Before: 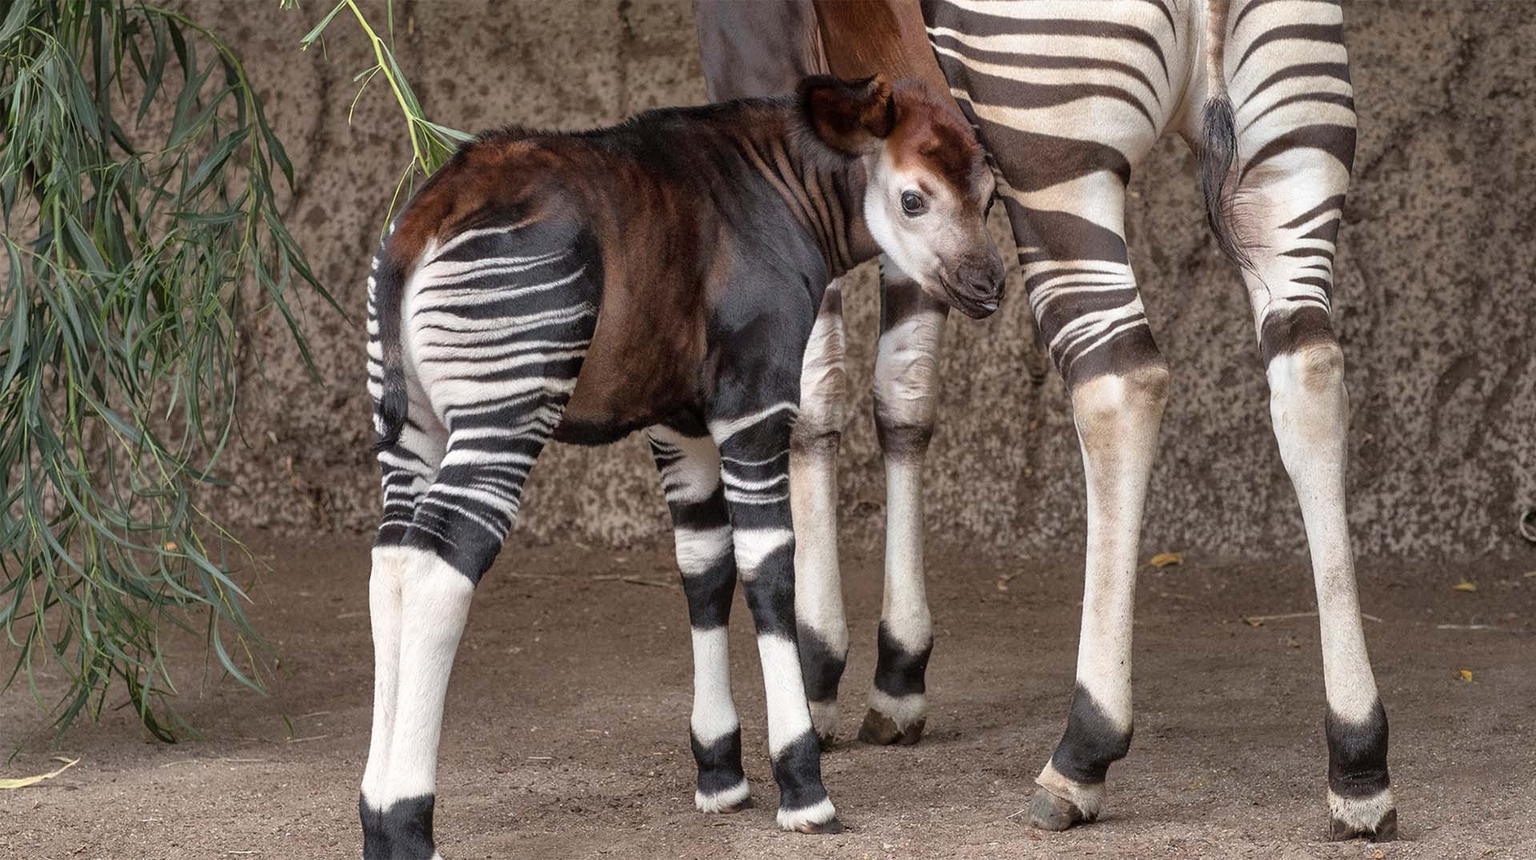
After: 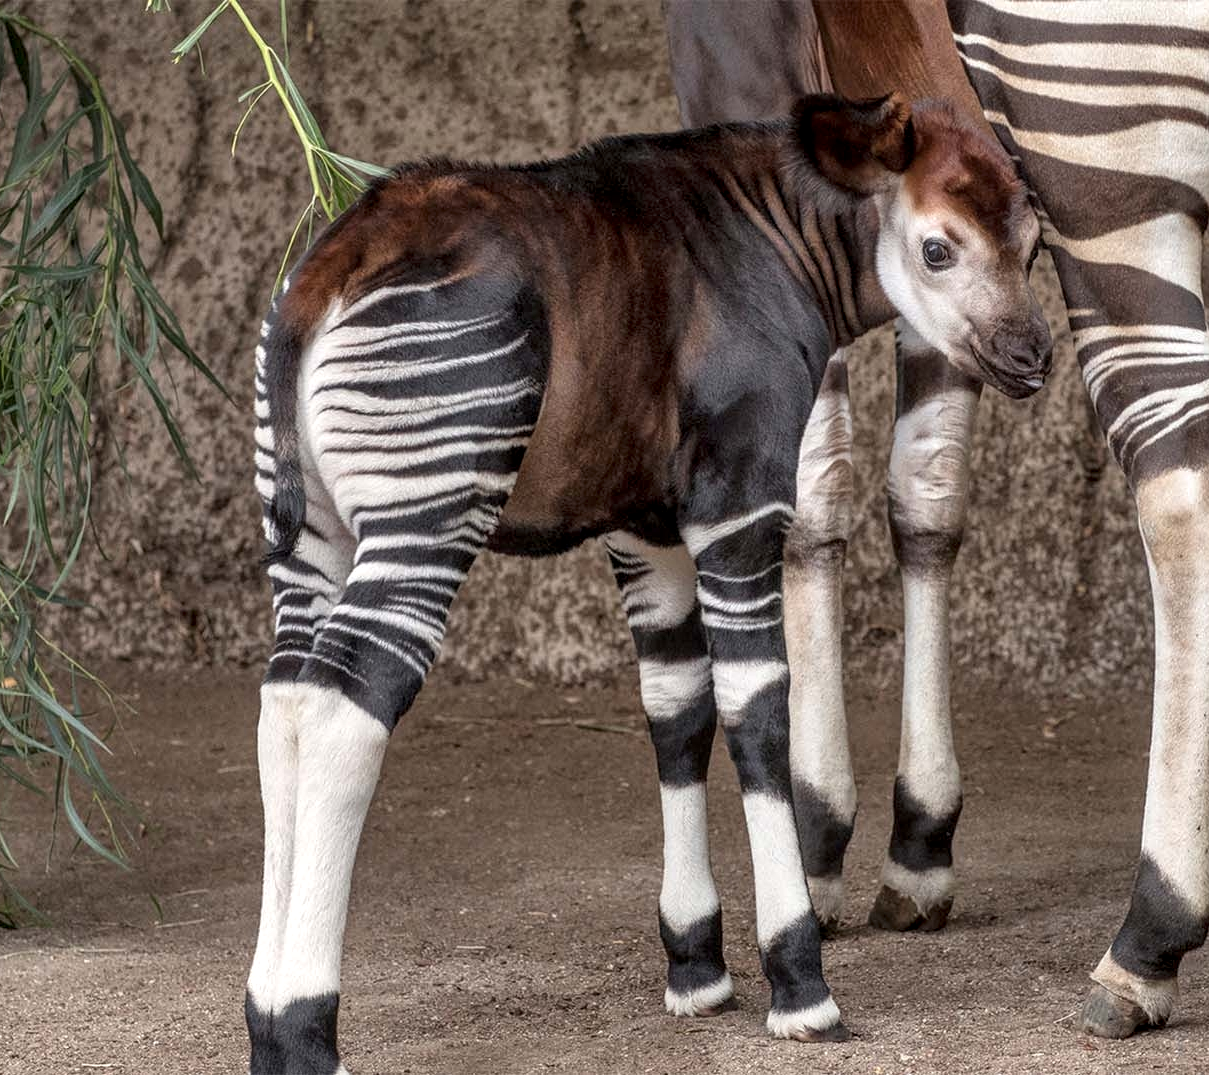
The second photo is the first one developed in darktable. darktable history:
color calibration: illuminant same as pipeline (D50), adaptation none (bypass), x 0.333, y 0.335, temperature 5004.57 K, gamut compression 0.989
crop: left 10.644%, right 26.336%
local contrast: detail 130%
